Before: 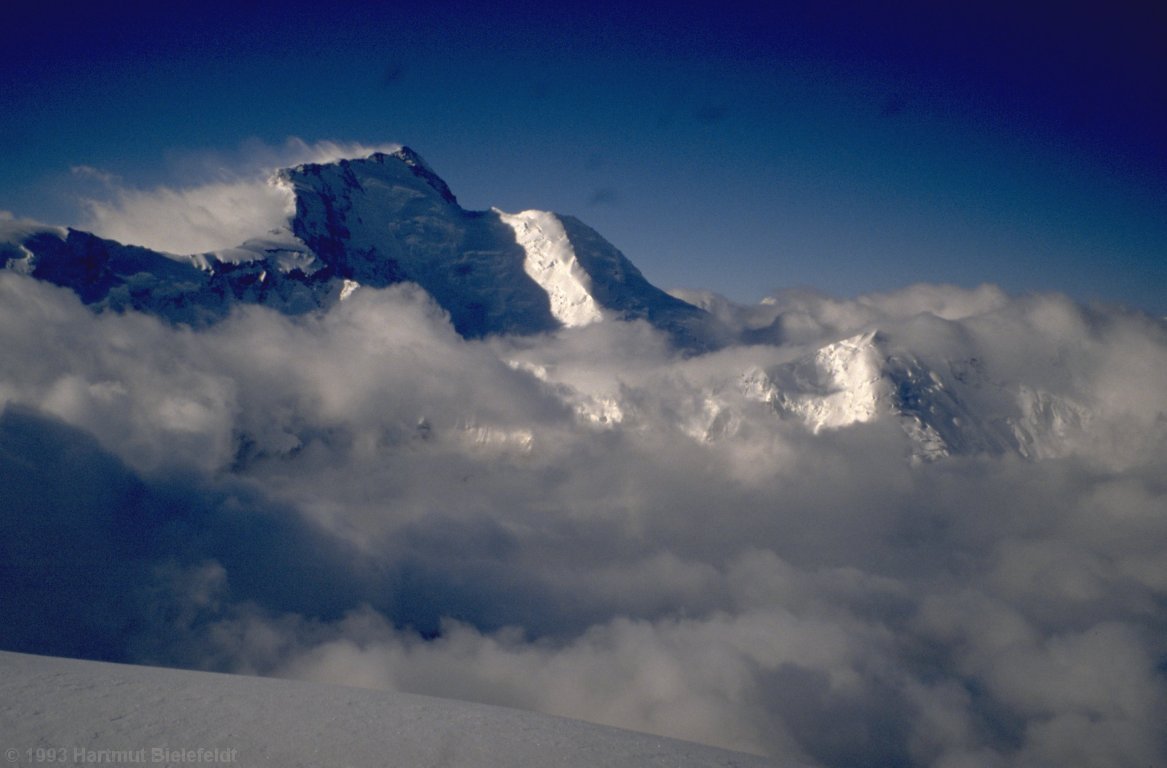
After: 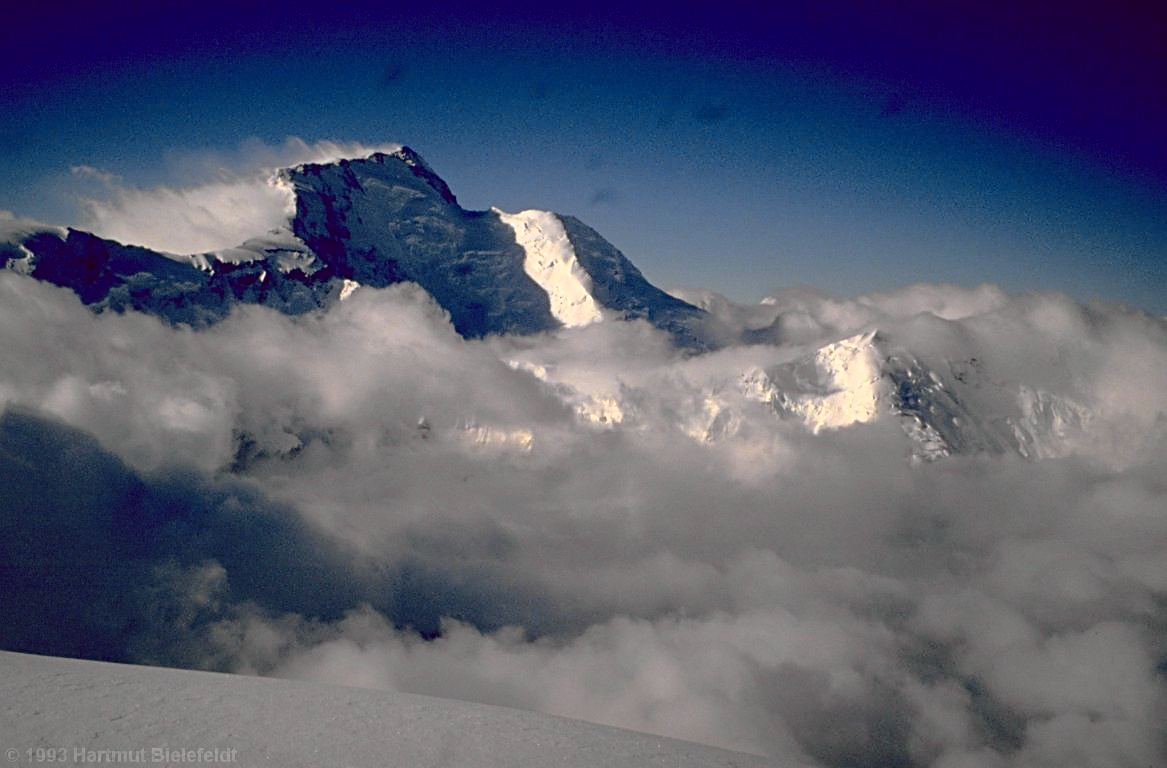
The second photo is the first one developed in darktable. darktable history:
sharpen: radius 2.531, amount 0.622
tone curve: curves: ch0 [(0, 0) (0.062, 0.023) (0.168, 0.142) (0.359, 0.44) (0.469, 0.544) (0.634, 0.722) (0.839, 0.909) (0.998, 0.978)]; ch1 [(0, 0) (0.437, 0.453) (0.472, 0.47) (0.502, 0.504) (0.527, 0.546) (0.568, 0.619) (0.608, 0.665) (0.669, 0.748) (0.859, 0.899) (1, 1)]; ch2 [(0, 0) (0.33, 0.301) (0.421, 0.443) (0.473, 0.501) (0.504, 0.504) (0.535, 0.564) (0.575, 0.625) (0.608, 0.676) (1, 1)], color space Lab, independent channels, preserve colors none
